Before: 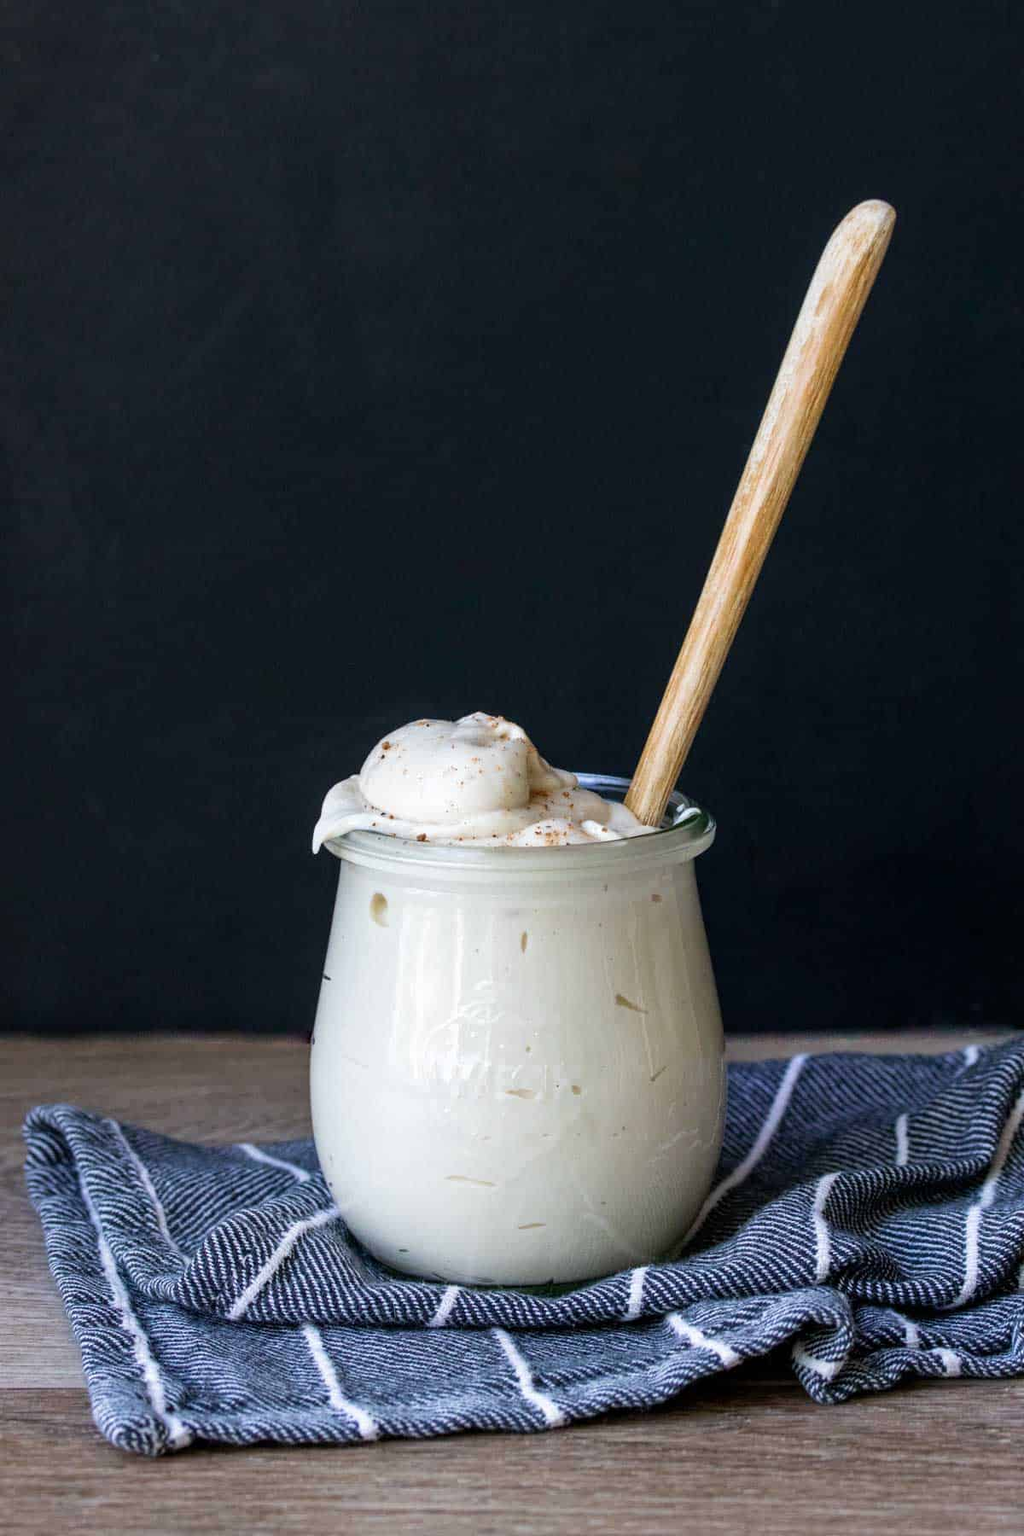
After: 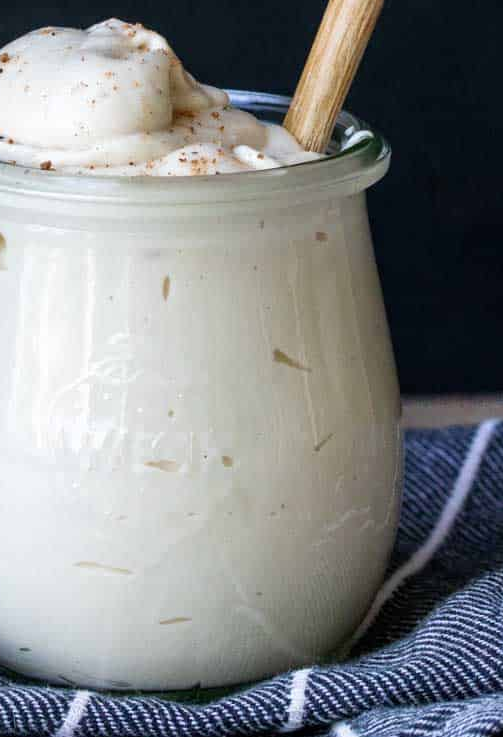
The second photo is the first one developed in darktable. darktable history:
crop: left 37.365%, top 45.334%, right 20.671%, bottom 13.679%
